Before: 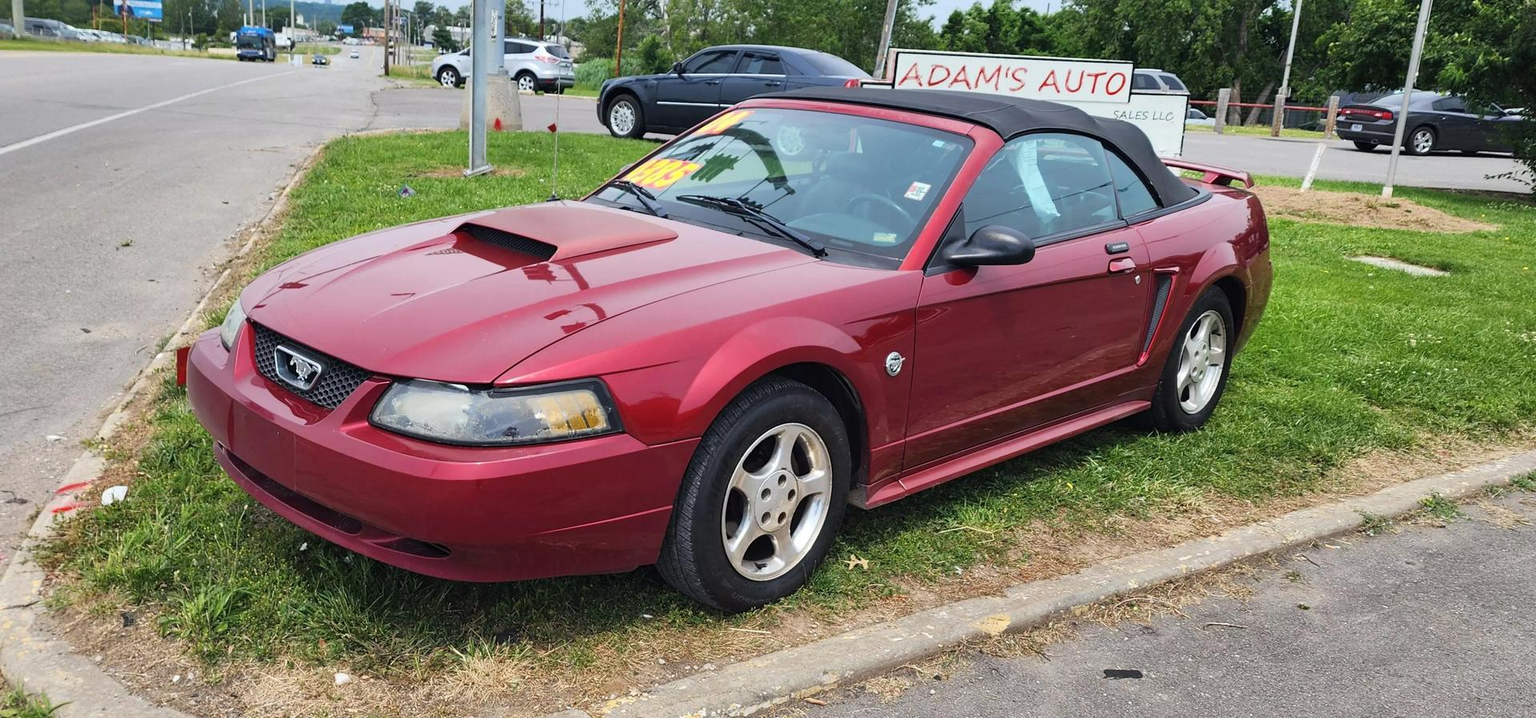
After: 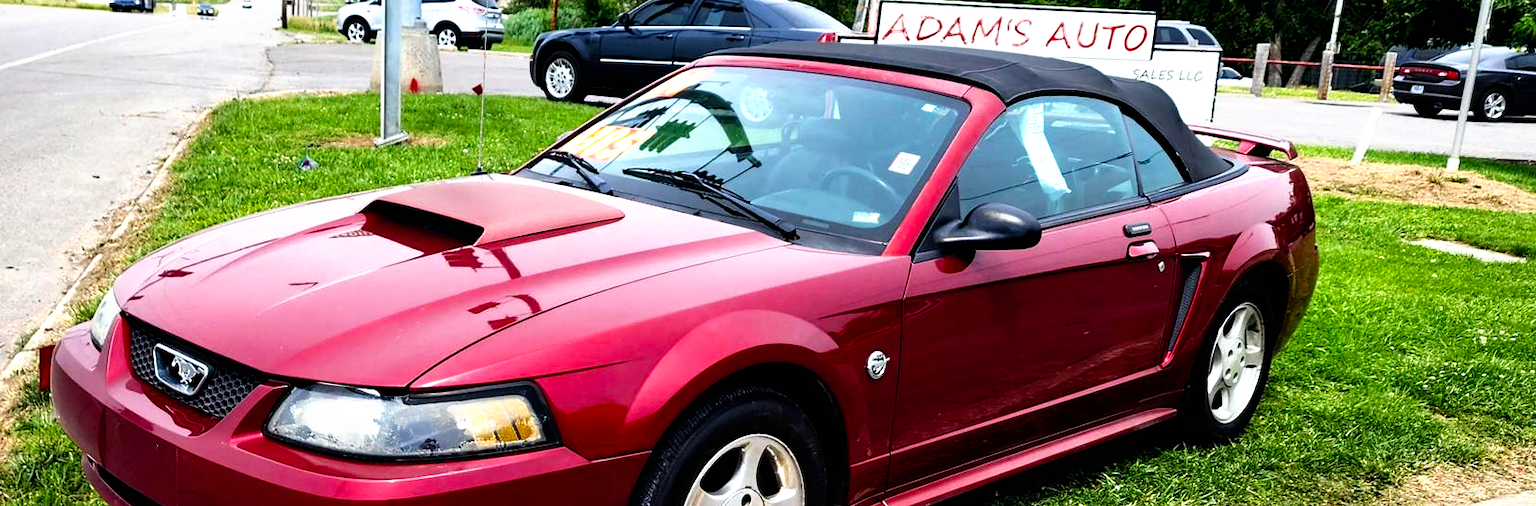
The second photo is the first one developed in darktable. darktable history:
crop and rotate: left 9.345%, top 7.22%, right 4.982%, bottom 32.331%
filmic rgb: black relative exposure -8.2 EV, white relative exposure 2.2 EV, threshold 3 EV, hardness 7.11, latitude 85.74%, contrast 1.696, highlights saturation mix -4%, shadows ↔ highlights balance -2.69%, preserve chrominance no, color science v5 (2021), contrast in shadows safe, contrast in highlights safe, enable highlight reconstruction true
